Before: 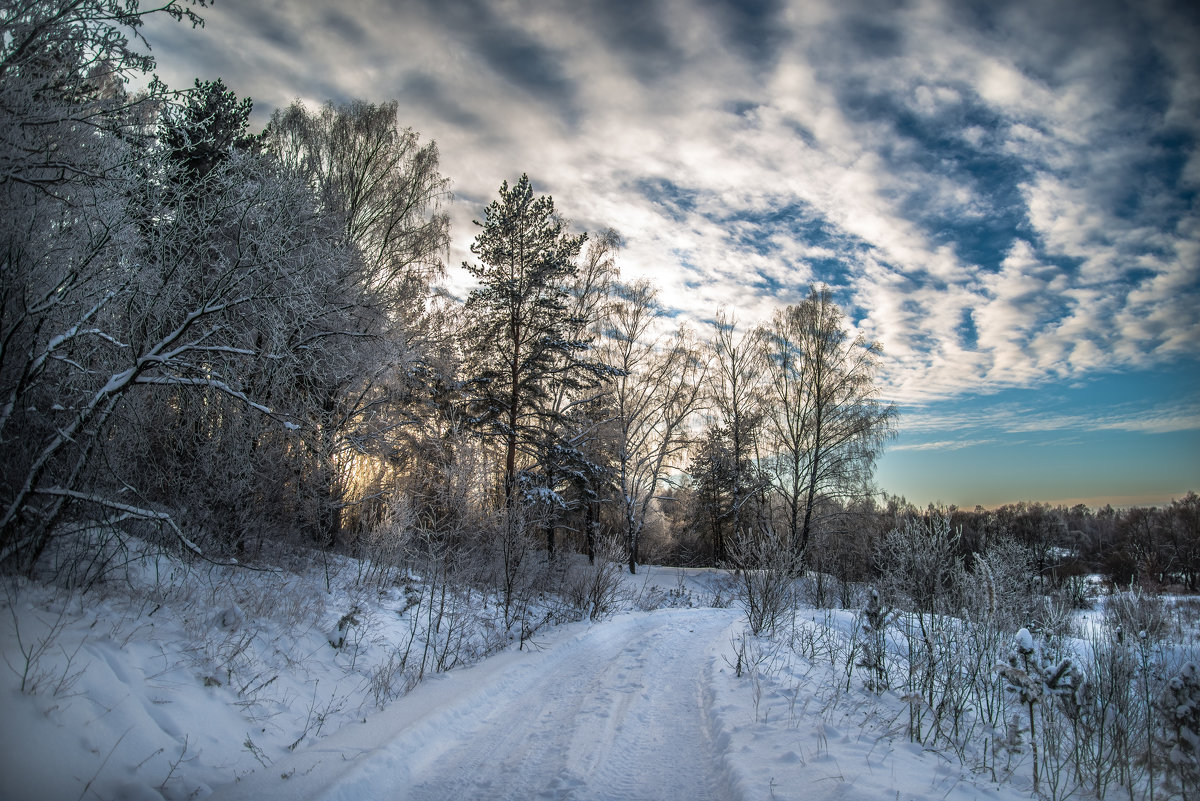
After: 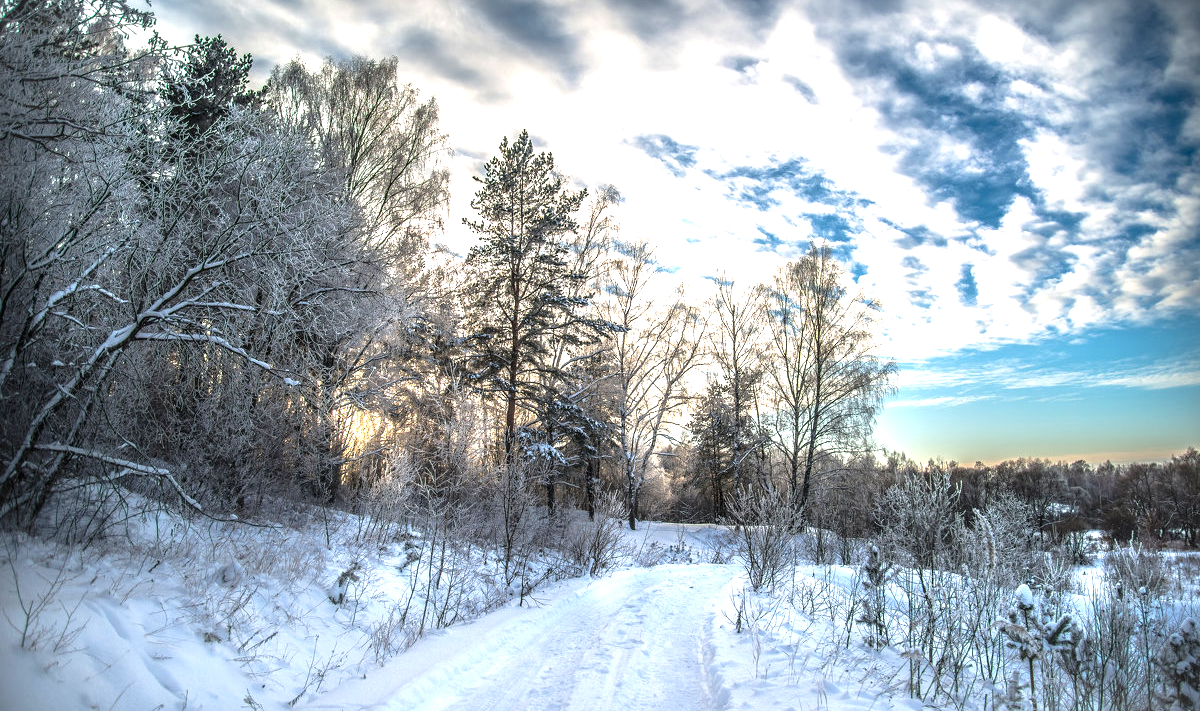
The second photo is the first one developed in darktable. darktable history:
crop and rotate: top 5.609%, bottom 5.609%
exposure: black level correction 0, exposure 1.2 EV, compensate exposure bias true, compensate highlight preservation false
